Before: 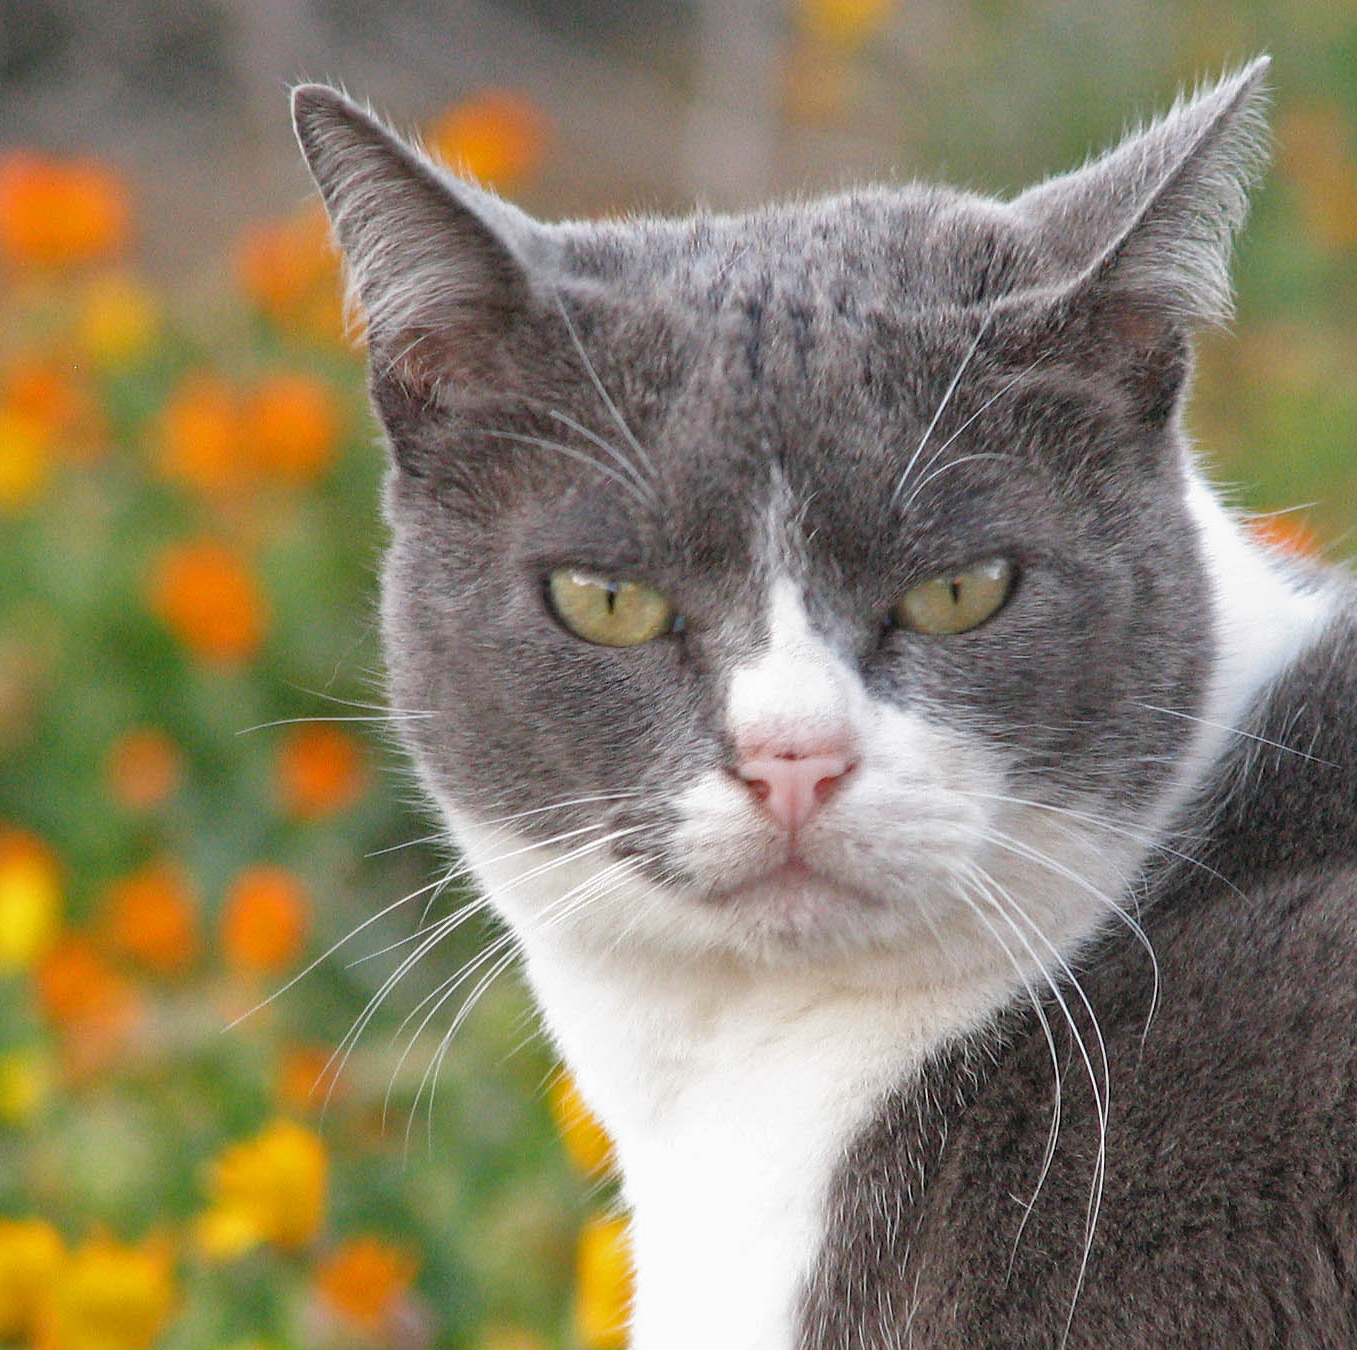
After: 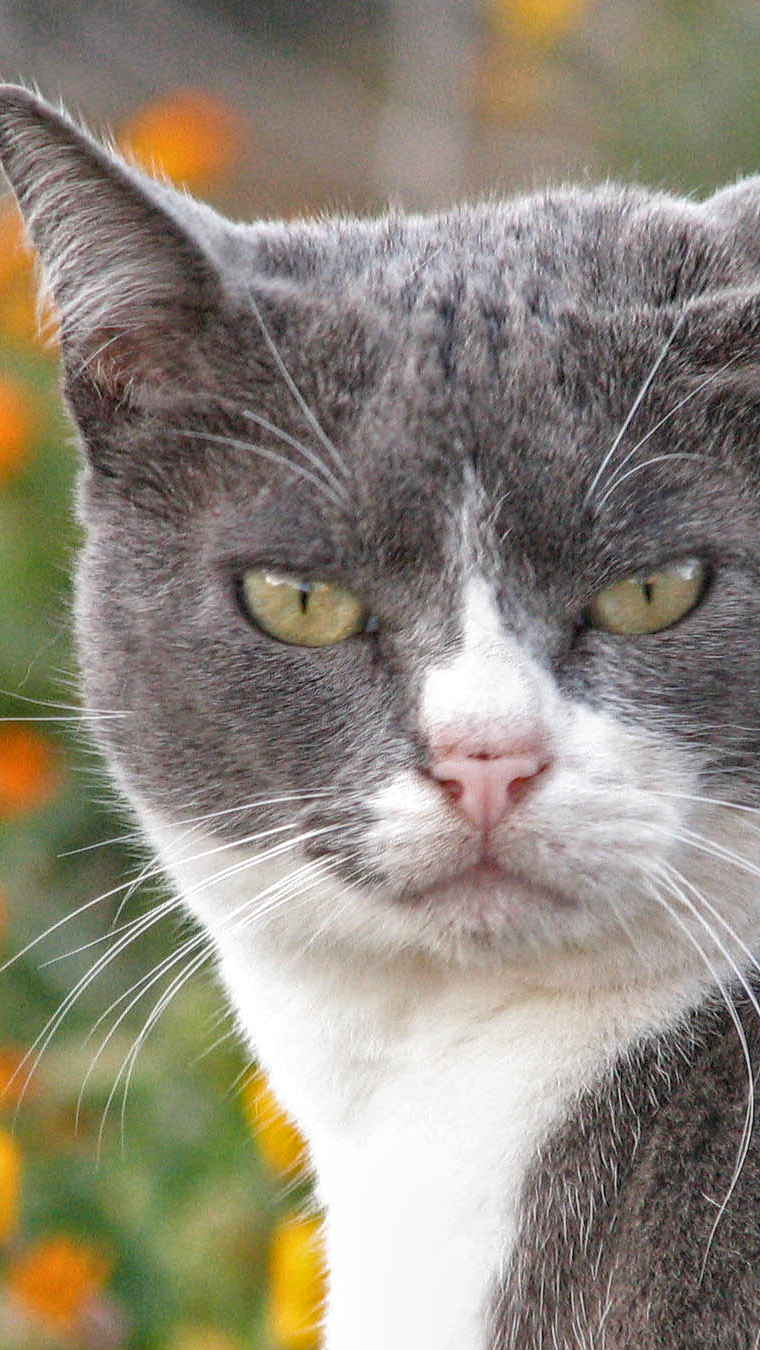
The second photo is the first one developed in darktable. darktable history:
crop and rotate: left 22.631%, right 21.335%
local contrast: highlights 3%, shadows 5%, detail 134%
